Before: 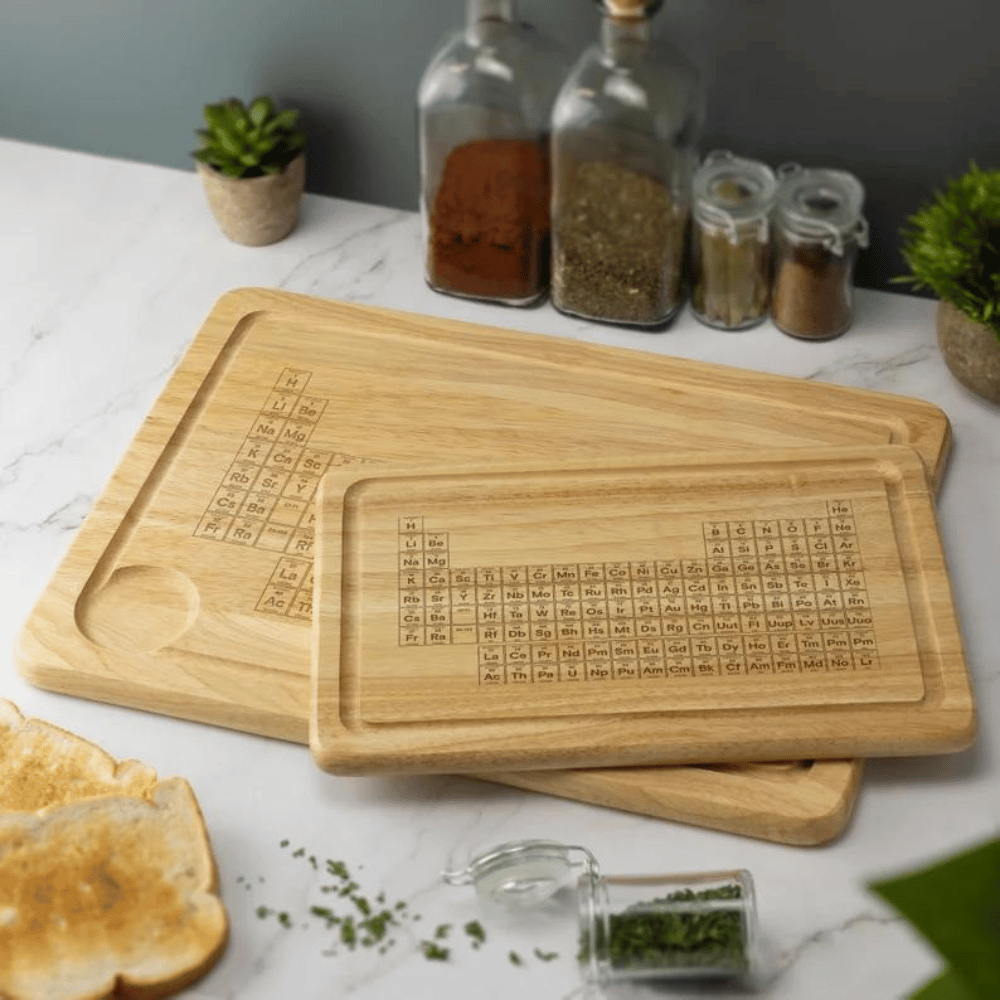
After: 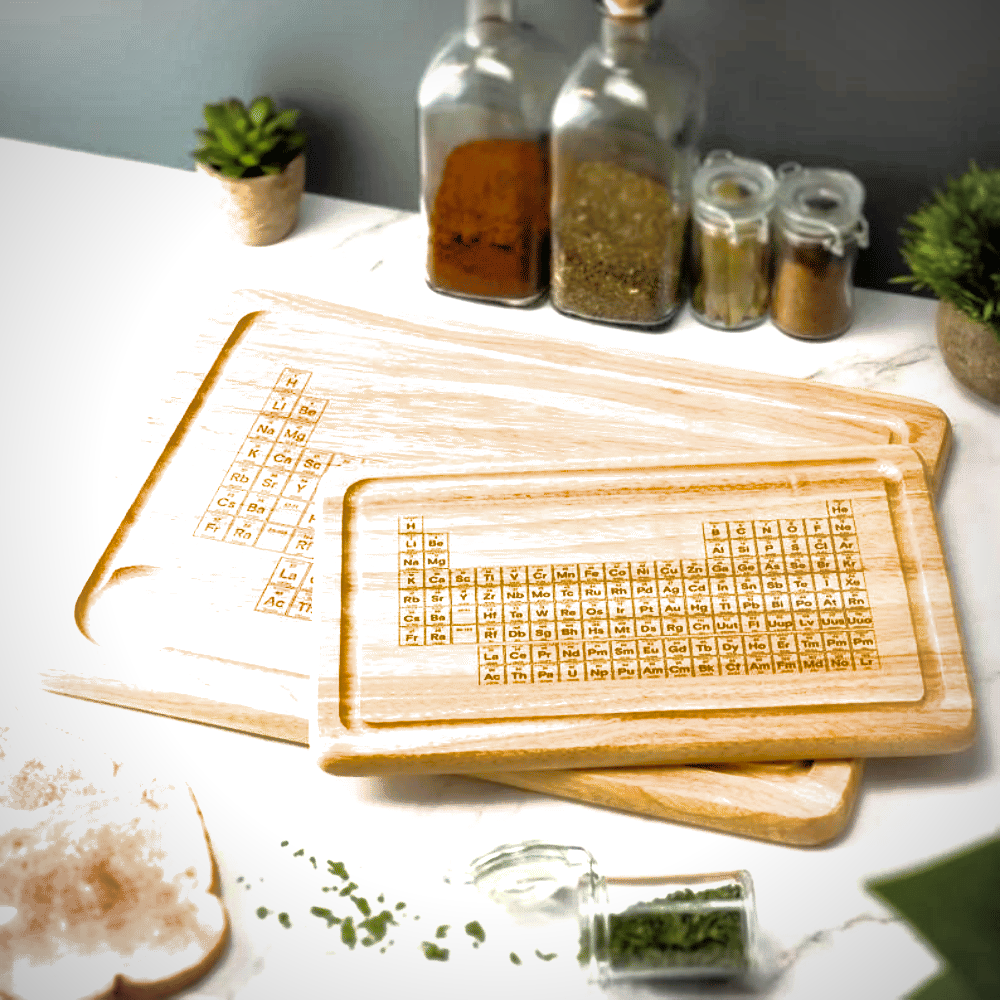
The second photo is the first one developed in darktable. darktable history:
color zones: curves: ch1 [(0.25, 0.5) (0.747, 0.71)]
filmic rgb: black relative exposure -9.05 EV, white relative exposure 2.31 EV, hardness 7.45, color science v6 (2022), iterations of high-quality reconstruction 0
color balance rgb: perceptual saturation grading › global saturation 30.086%
sharpen: radius 5.272, amount 0.317, threshold 26.267
vignetting: fall-off radius 60.55%, unbound false
shadows and highlights: on, module defaults
exposure: exposure 0.602 EV, compensate highlight preservation false
tone equalizer: -8 EV -0.455 EV, -7 EV -0.409 EV, -6 EV -0.303 EV, -5 EV -0.236 EV, -3 EV 0.222 EV, -2 EV 0.326 EV, -1 EV 0.413 EV, +0 EV 0.392 EV
